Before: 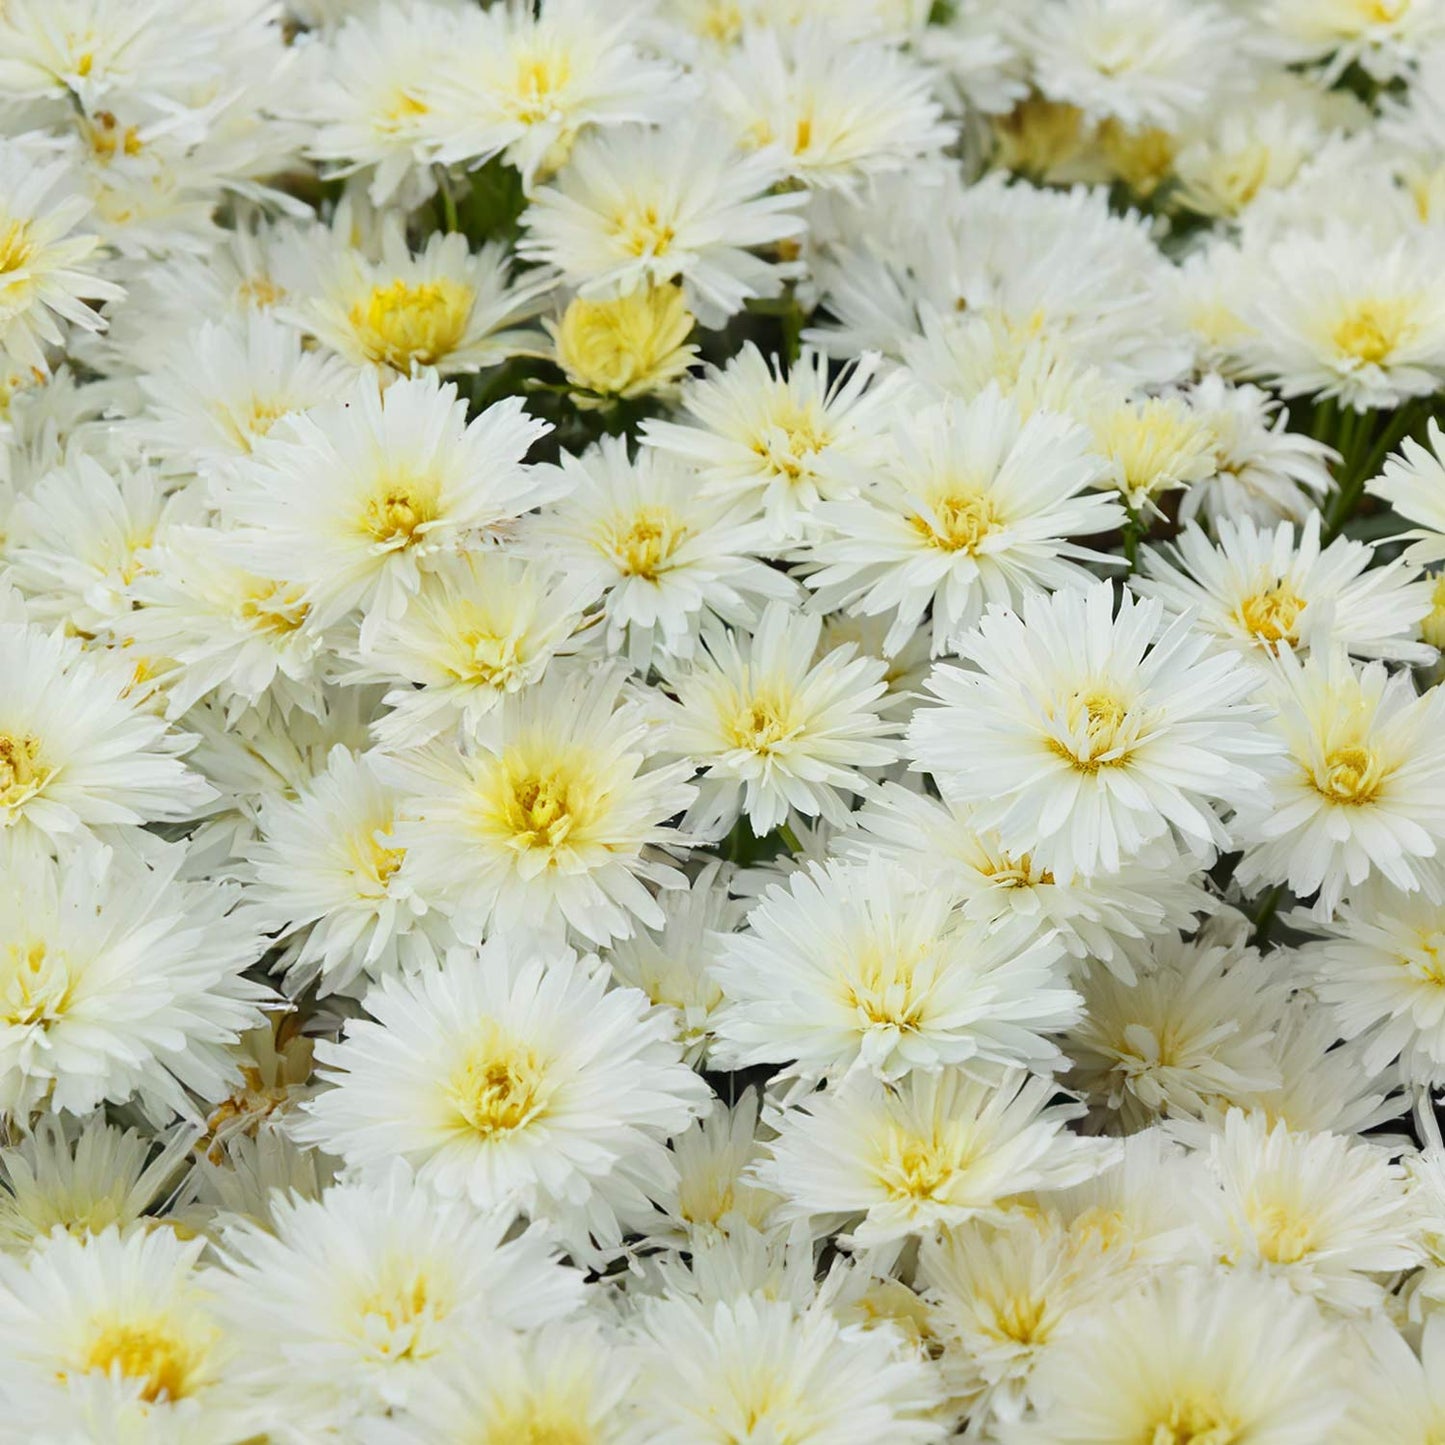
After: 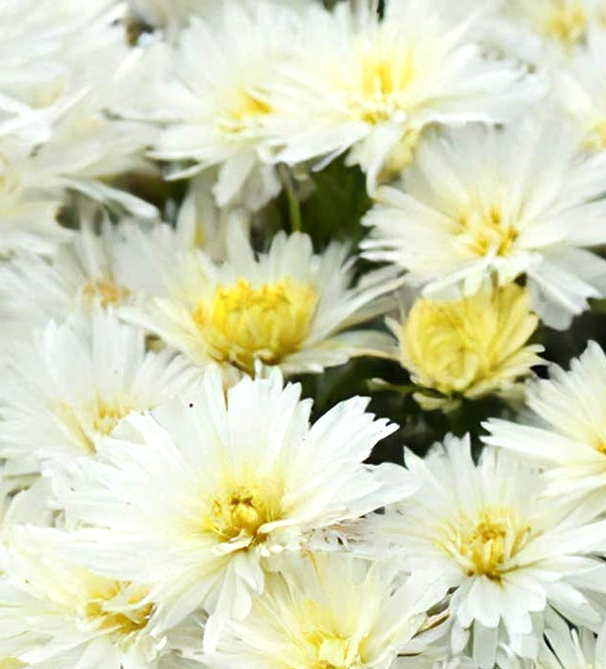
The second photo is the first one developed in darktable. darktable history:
contrast brightness saturation: saturation -0.05
local contrast: mode bilateral grid, contrast 20, coarseness 50, detail 130%, midtone range 0.2
tone equalizer: -8 EV -0.417 EV, -7 EV -0.389 EV, -6 EV -0.333 EV, -5 EV -0.222 EV, -3 EV 0.222 EV, -2 EV 0.333 EV, -1 EV 0.389 EV, +0 EV 0.417 EV, edges refinement/feathering 500, mask exposure compensation -1.57 EV, preserve details no
crop and rotate: left 10.817%, top 0.062%, right 47.194%, bottom 53.626%
